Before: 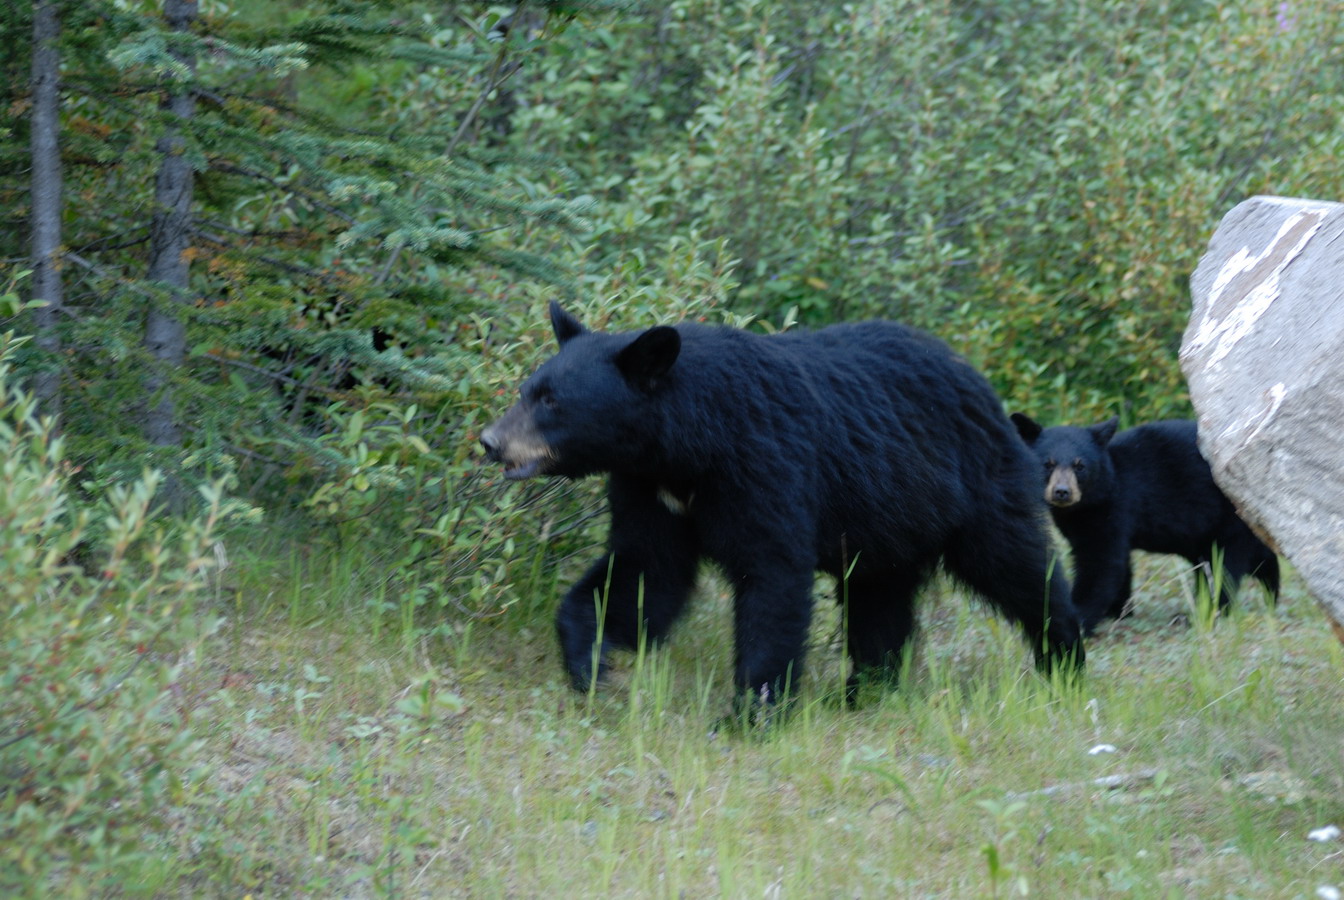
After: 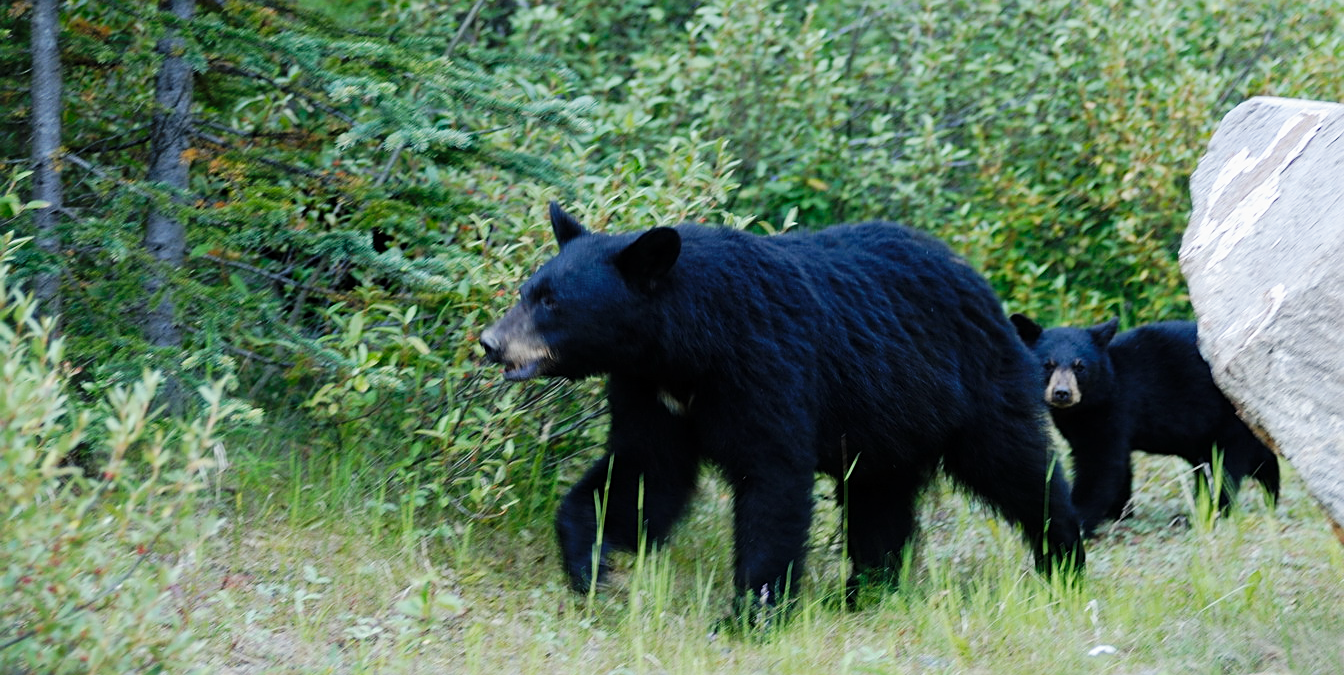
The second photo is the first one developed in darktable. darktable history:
crop: top 11.038%, bottom 13.962%
base curve: curves: ch0 [(0, 0) (0.032, 0.025) (0.121, 0.166) (0.206, 0.329) (0.605, 0.79) (1, 1)], preserve colors none
sharpen: on, module defaults
exposure: black level correction 0.001, exposure -0.125 EV, compensate exposure bias true, compensate highlight preservation false
